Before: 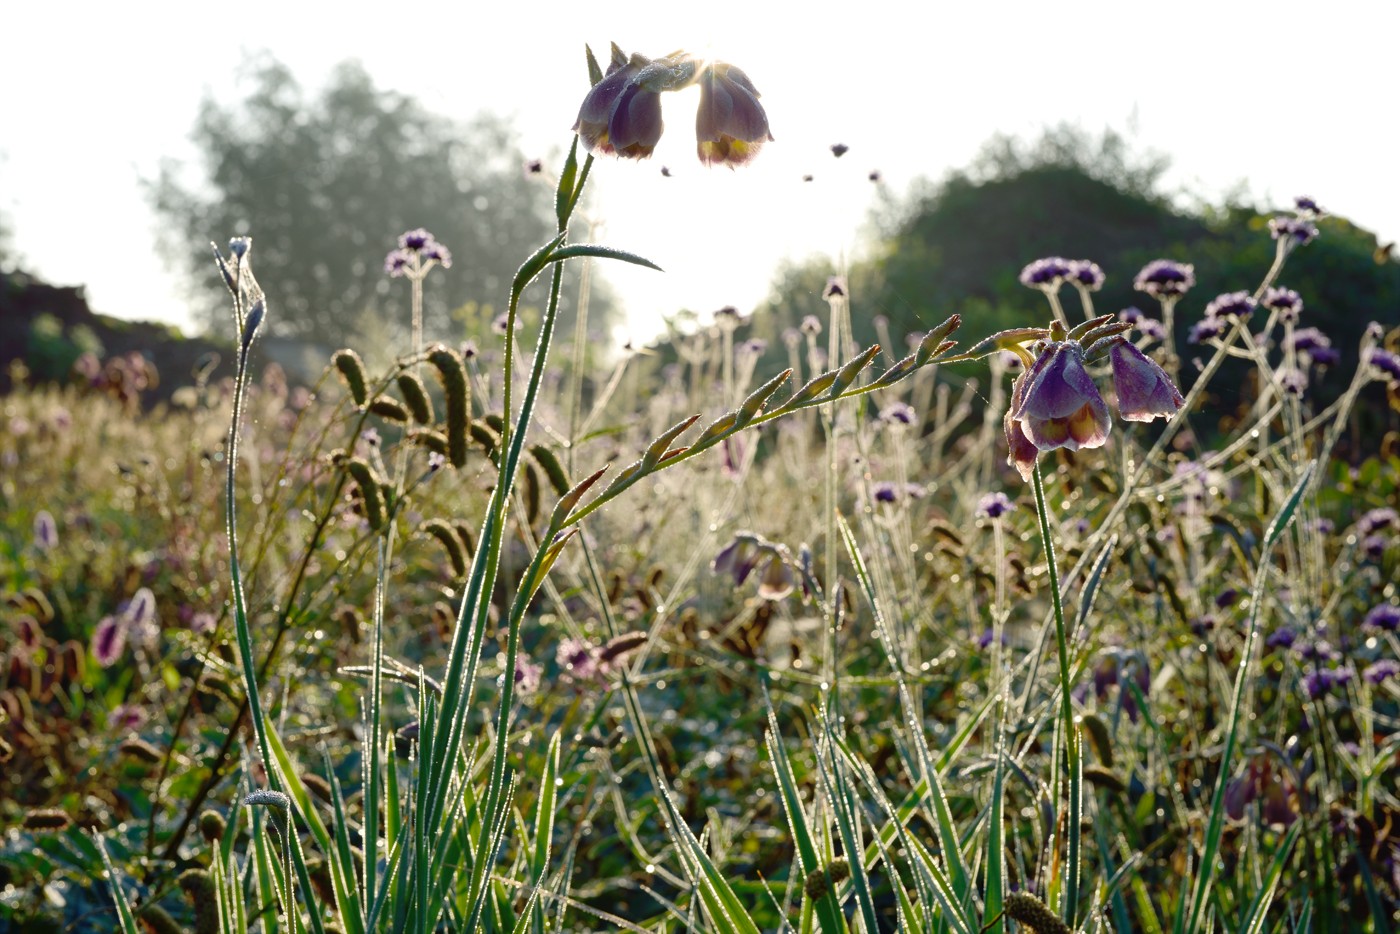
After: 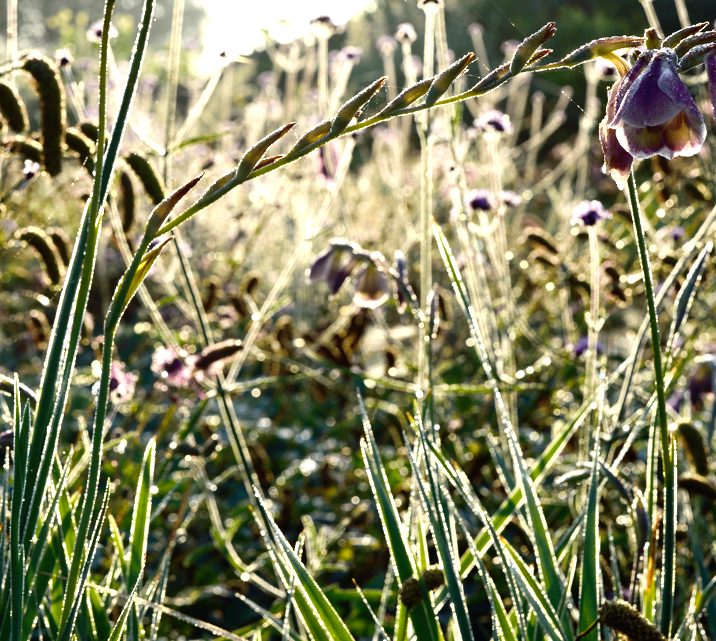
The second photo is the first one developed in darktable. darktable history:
crop and rotate: left 28.981%, top 31.301%, right 19.851%
tone equalizer: -8 EV -1.07 EV, -7 EV -1.04 EV, -6 EV -0.896 EV, -5 EV -0.593 EV, -3 EV 0.605 EV, -2 EV 0.849 EV, -1 EV 1 EV, +0 EV 1.06 EV, edges refinement/feathering 500, mask exposure compensation -1.57 EV, preserve details no
